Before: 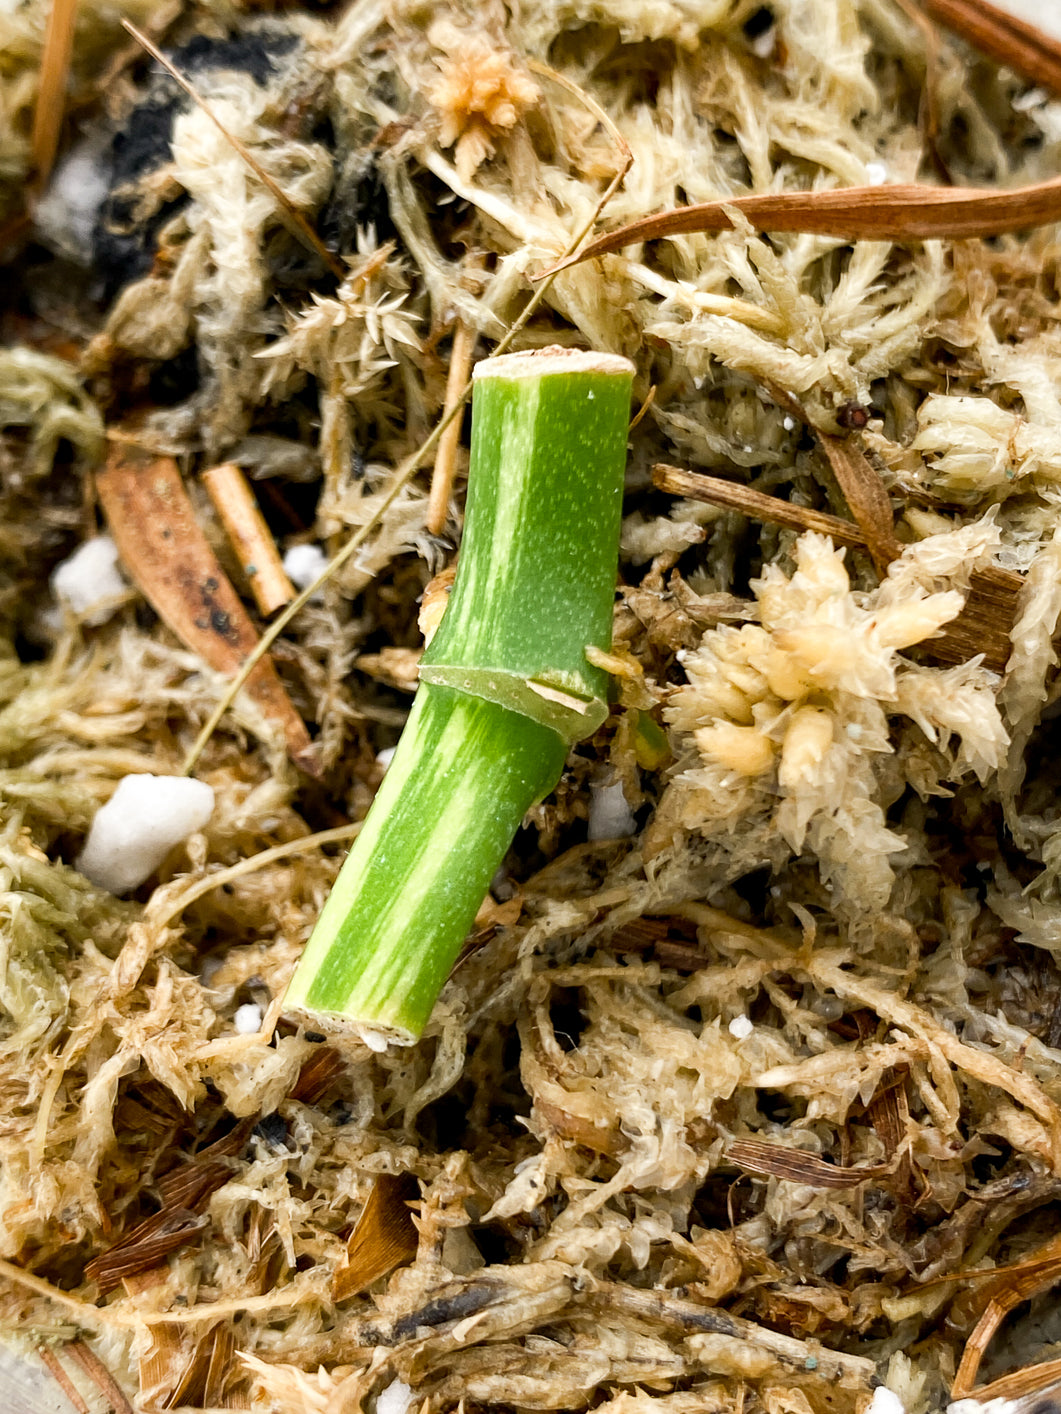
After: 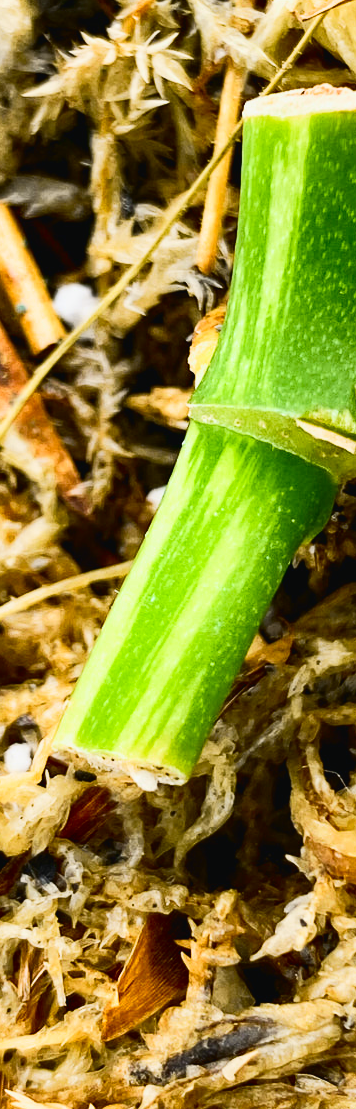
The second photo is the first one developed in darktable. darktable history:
tone curve: curves: ch0 [(0, 0.023) (0.132, 0.075) (0.251, 0.186) (0.463, 0.461) (0.662, 0.757) (0.854, 0.909) (1, 0.973)]; ch1 [(0, 0) (0.447, 0.411) (0.483, 0.469) (0.498, 0.496) (0.518, 0.514) (0.561, 0.579) (0.604, 0.645) (0.669, 0.73) (0.819, 0.93) (1, 1)]; ch2 [(0, 0) (0.307, 0.315) (0.425, 0.438) (0.483, 0.477) (0.503, 0.503) (0.526, 0.534) (0.567, 0.569) (0.617, 0.674) (0.703, 0.797) (0.985, 0.966)], color space Lab, independent channels
crop and rotate: left 21.77%, top 18.528%, right 44.676%, bottom 2.997%
